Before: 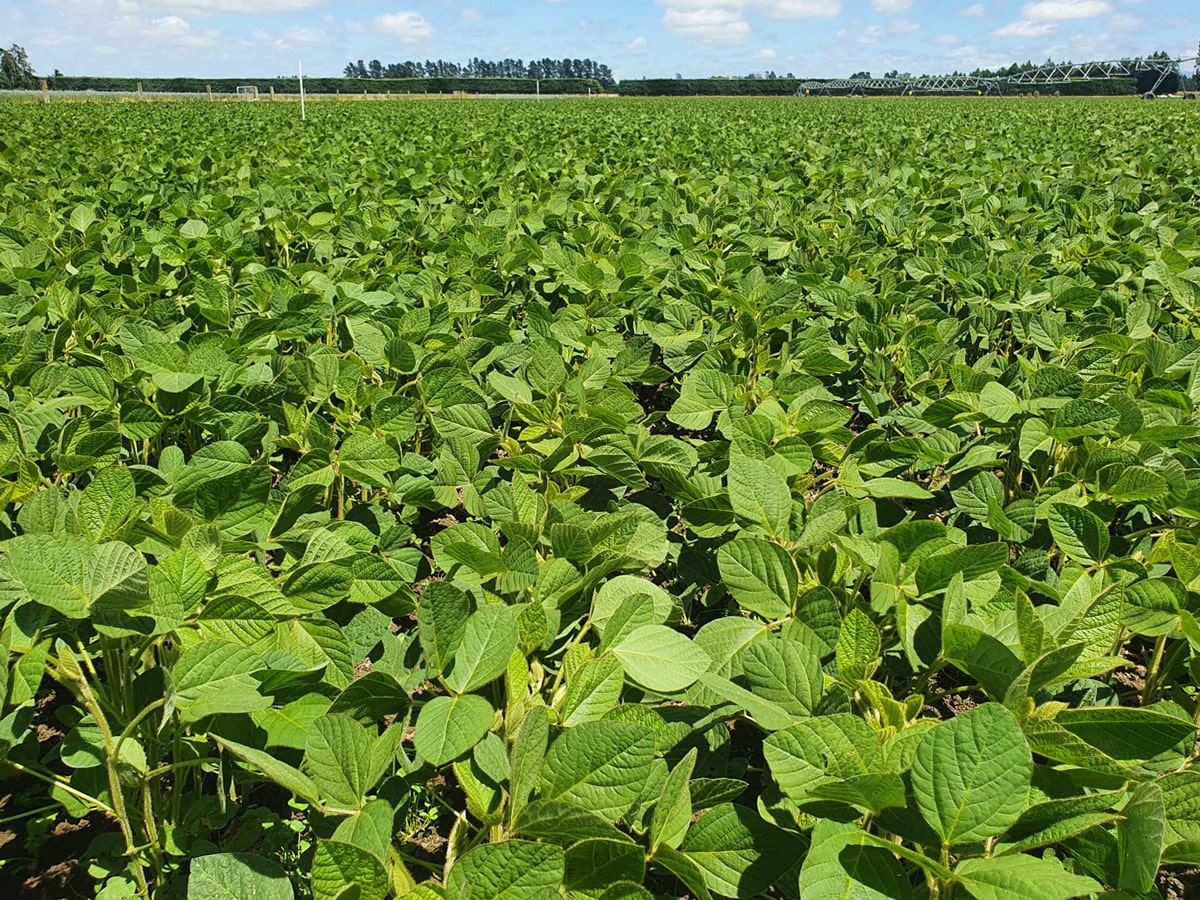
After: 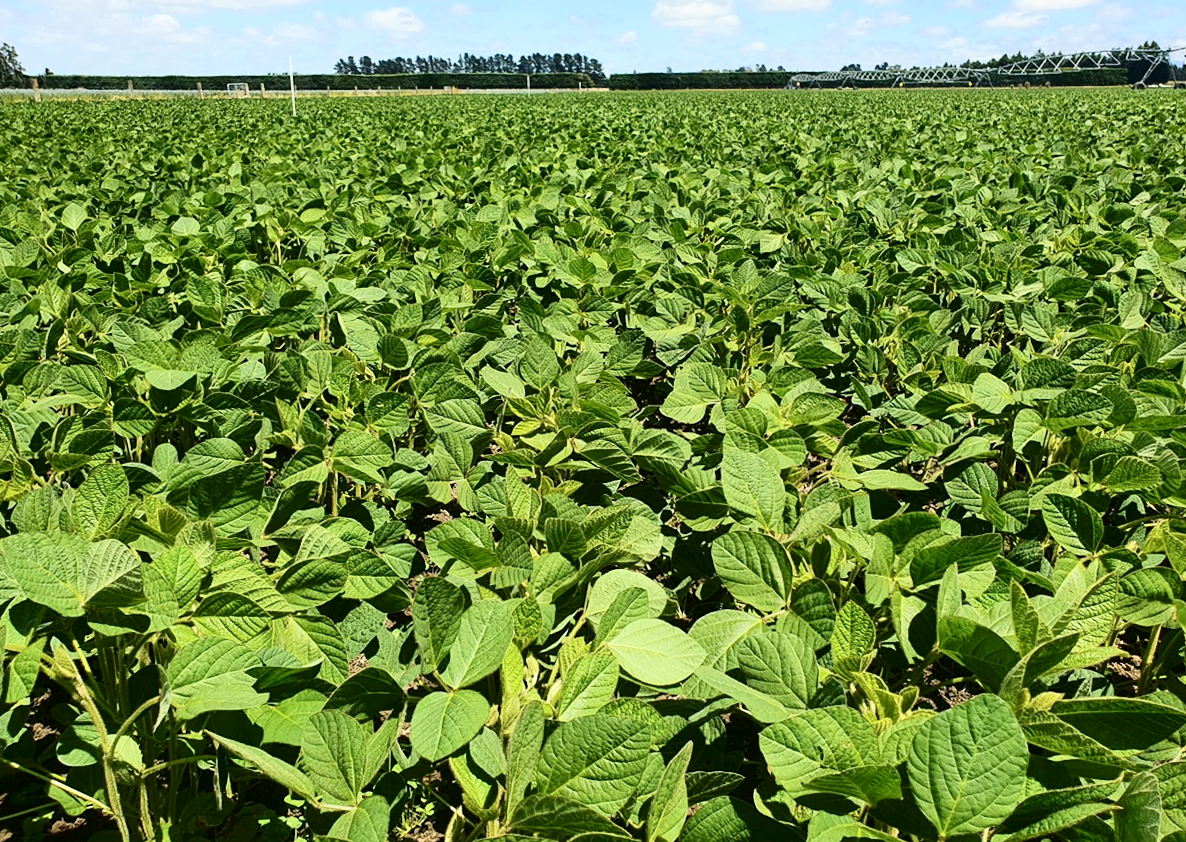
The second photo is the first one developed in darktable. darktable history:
contrast brightness saturation: contrast 0.28
crop and rotate: top 0%, bottom 5.097%
rotate and perspective: rotation -0.45°, automatic cropping original format, crop left 0.008, crop right 0.992, crop top 0.012, crop bottom 0.988
